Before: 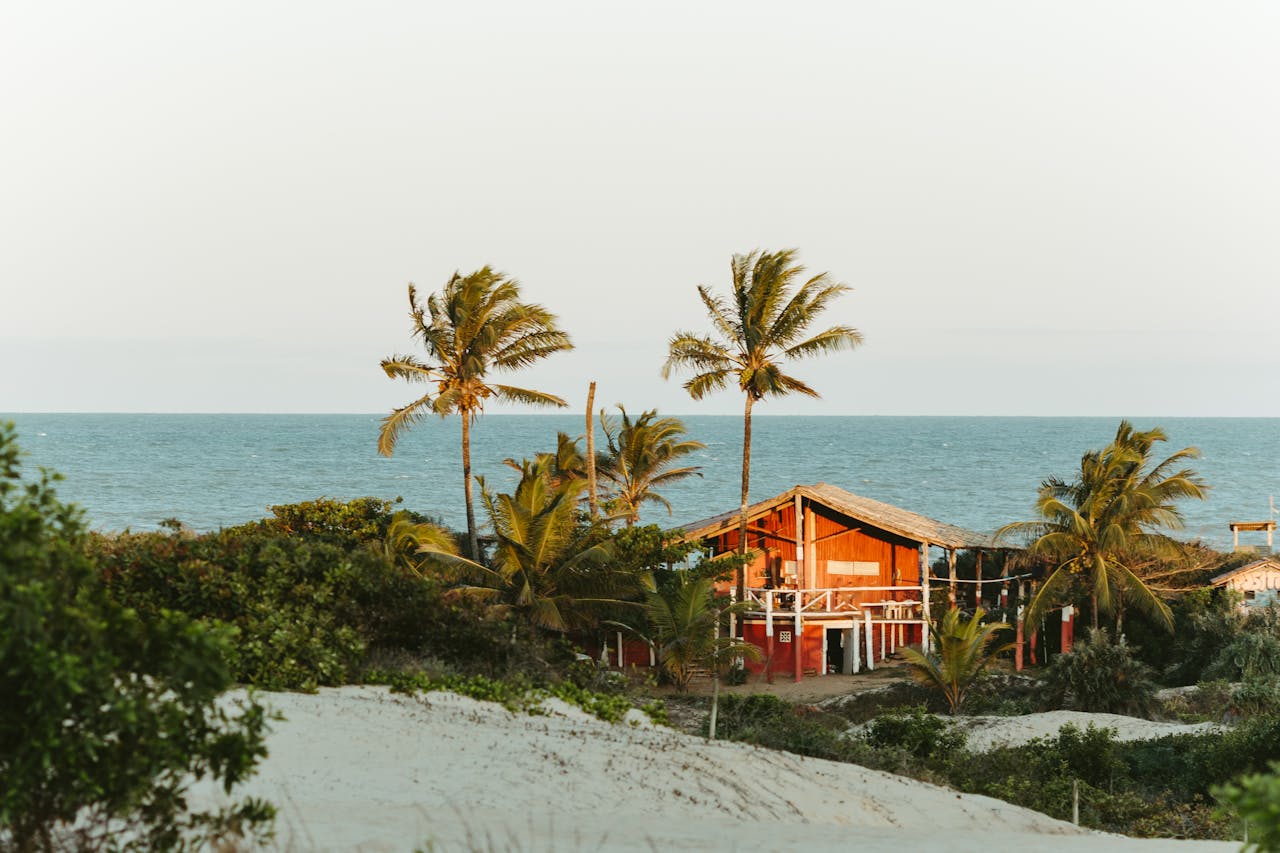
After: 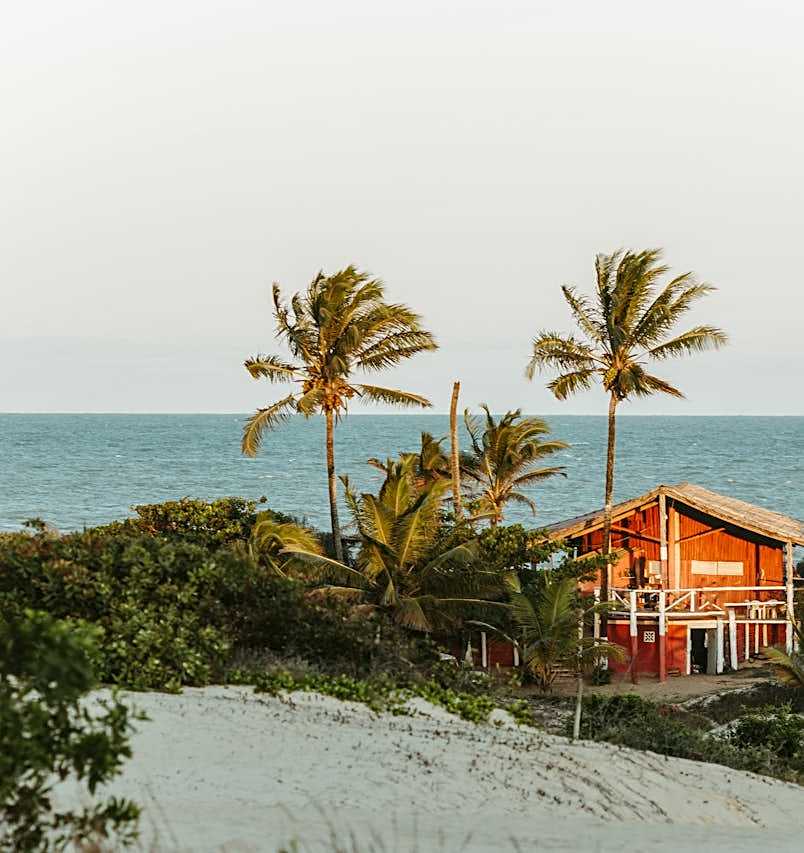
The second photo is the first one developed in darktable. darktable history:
crop: left 10.644%, right 26.528%
sharpen: on, module defaults
local contrast: on, module defaults
